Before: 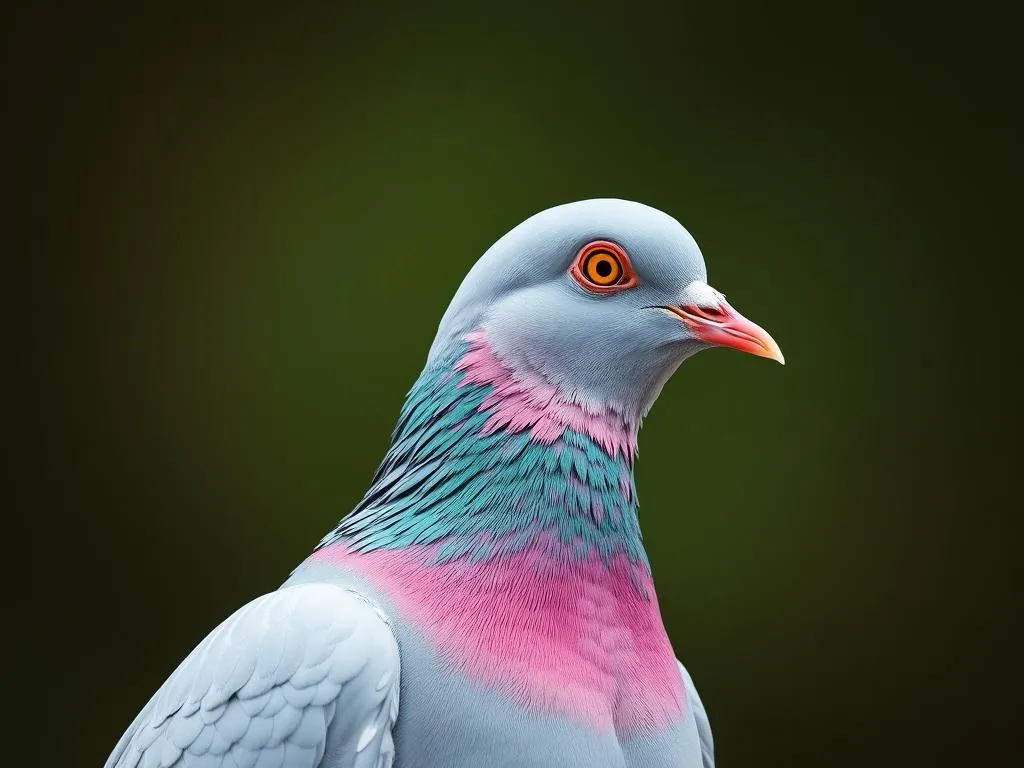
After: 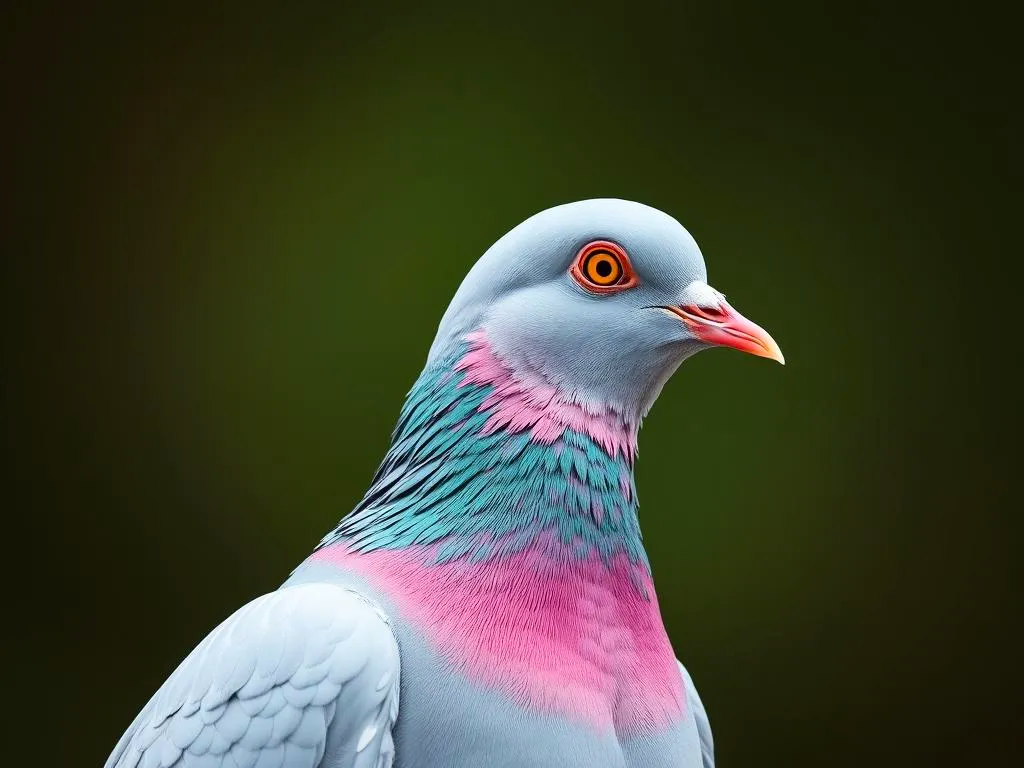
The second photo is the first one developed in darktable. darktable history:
contrast brightness saturation: contrast 0.104, brightness 0.026, saturation 0.09
